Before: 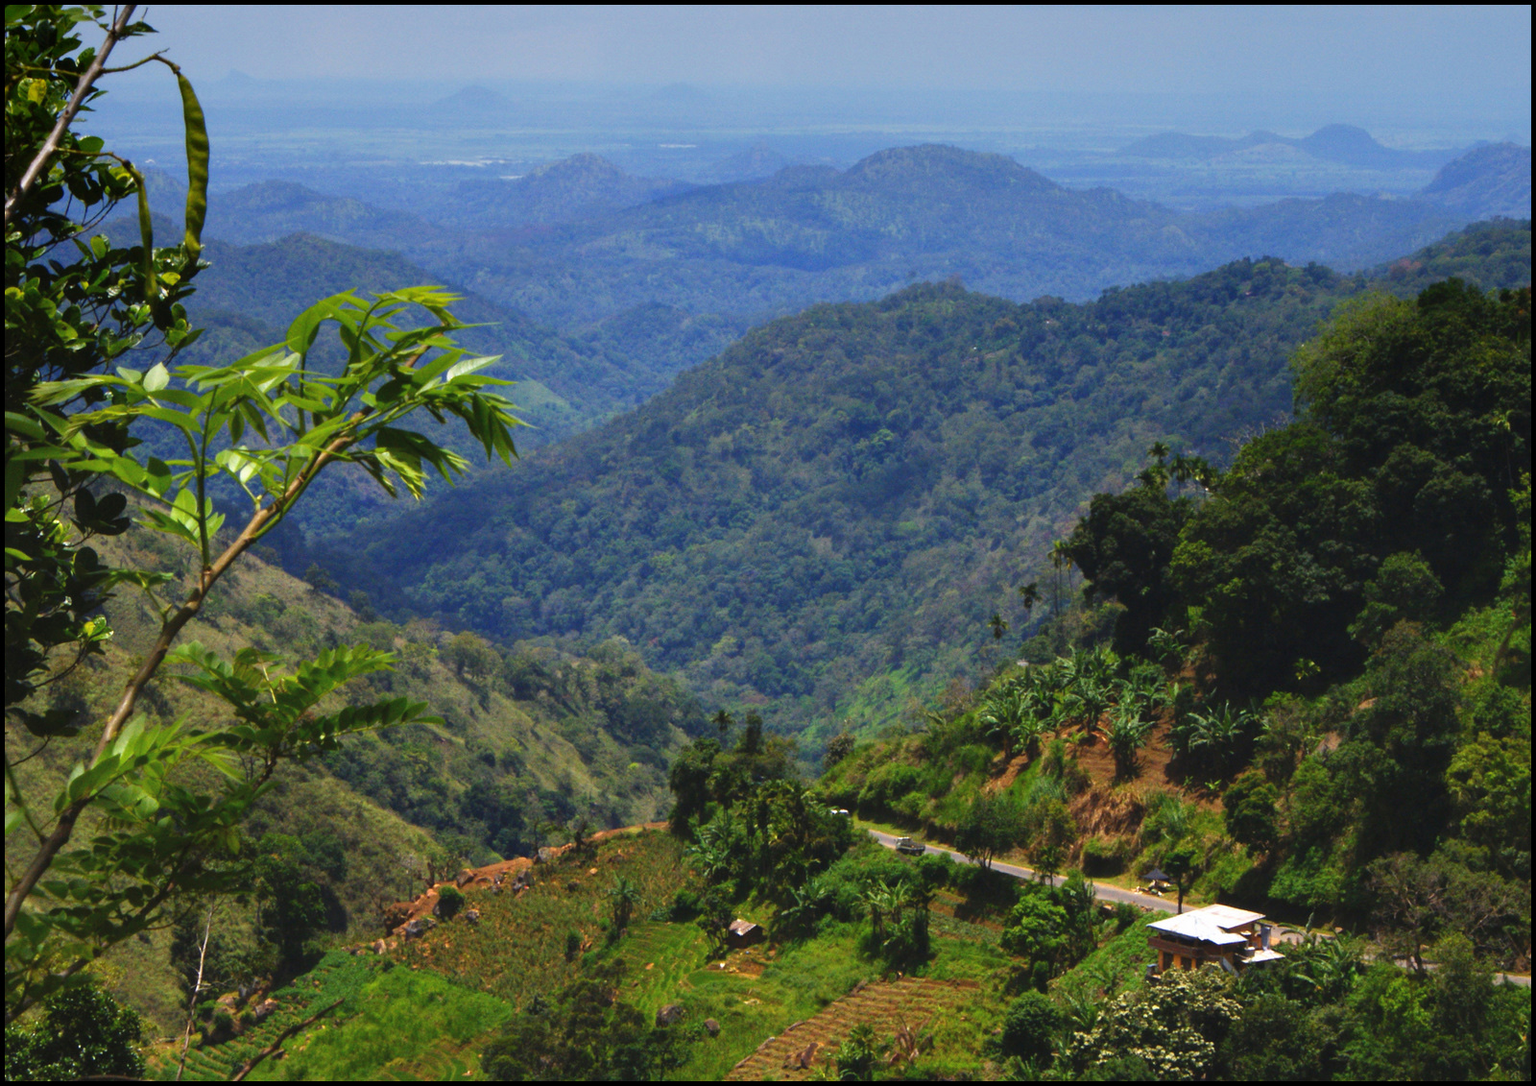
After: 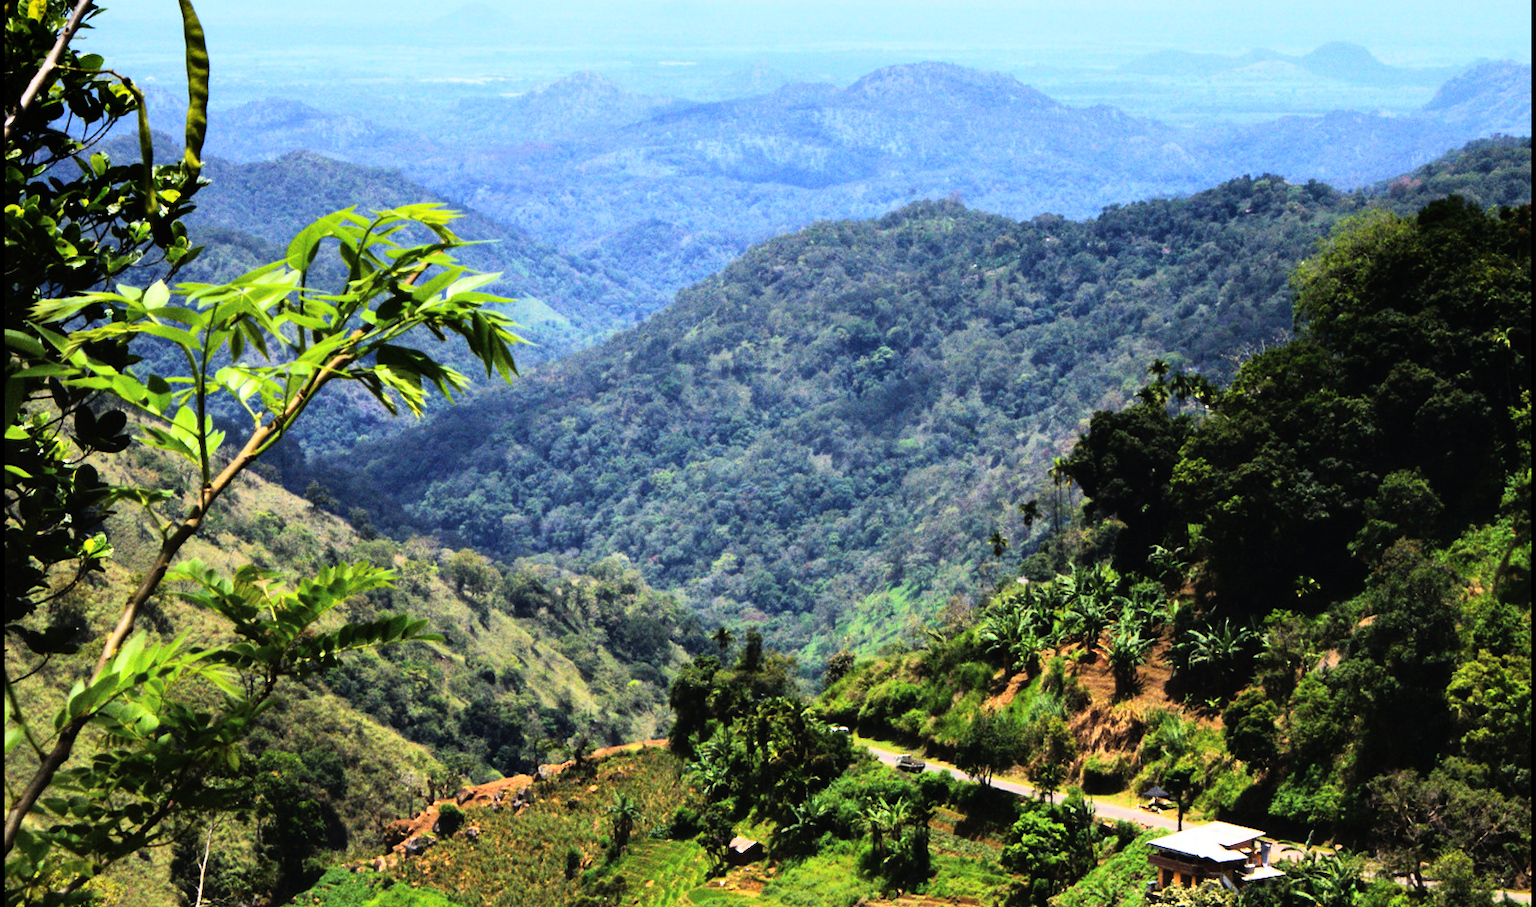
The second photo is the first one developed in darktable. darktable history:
rgb curve: curves: ch0 [(0, 0) (0.21, 0.15) (0.24, 0.21) (0.5, 0.75) (0.75, 0.96) (0.89, 0.99) (1, 1)]; ch1 [(0, 0.02) (0.21, 0.13) (0.25, 0.2) (0.5, 0.67) (0.75, 0.9) (0.89, 0.97) (1, 1)]; ch2 [(0, 0.02) (0.21, 0.13) (0.25, 0.2) (0.5, 0.67) (0.75, 0.9) (0.89, 0.97) (1, 1)], compensate middle gray true
crop: top 7.625%, bottom 8.027%
